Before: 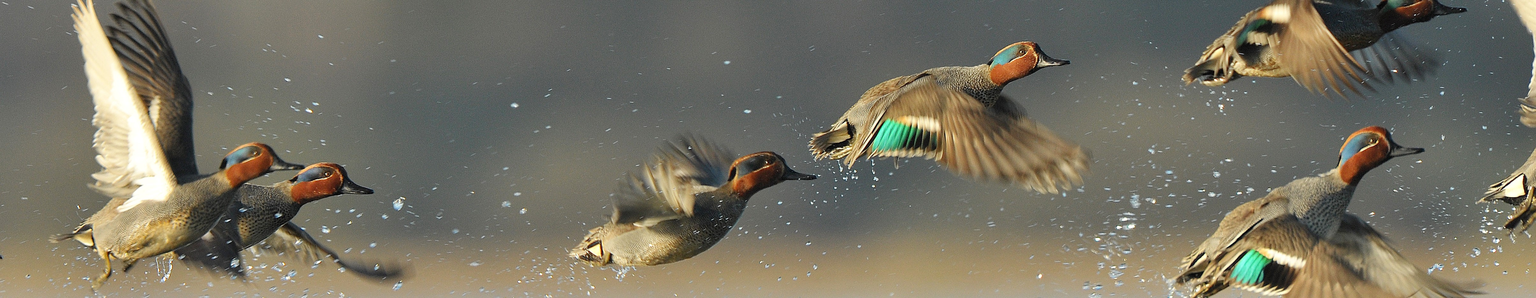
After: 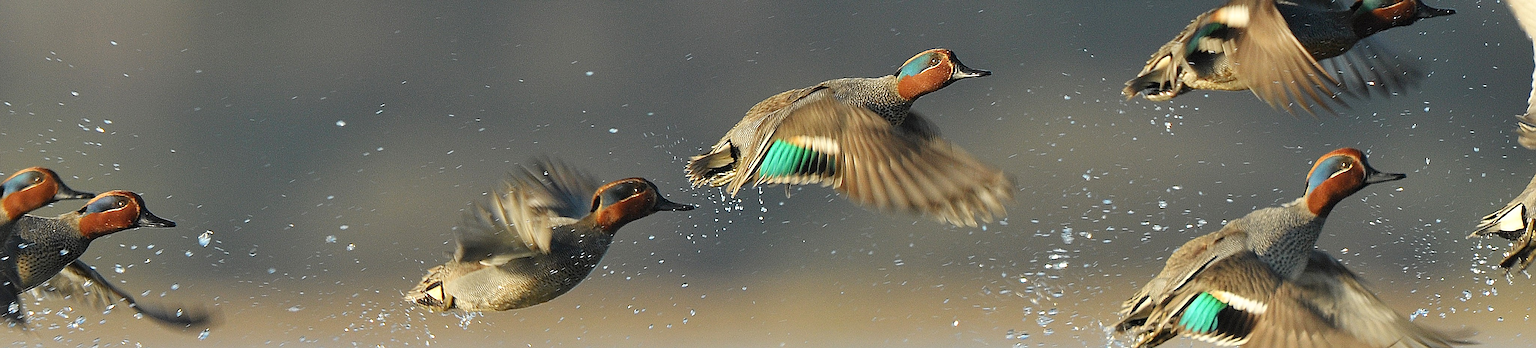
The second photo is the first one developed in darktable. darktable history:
crop and rotate: left 14.584%
sharpen: on, module defaults
shadows and highlights: shadows -30, highlights 30
